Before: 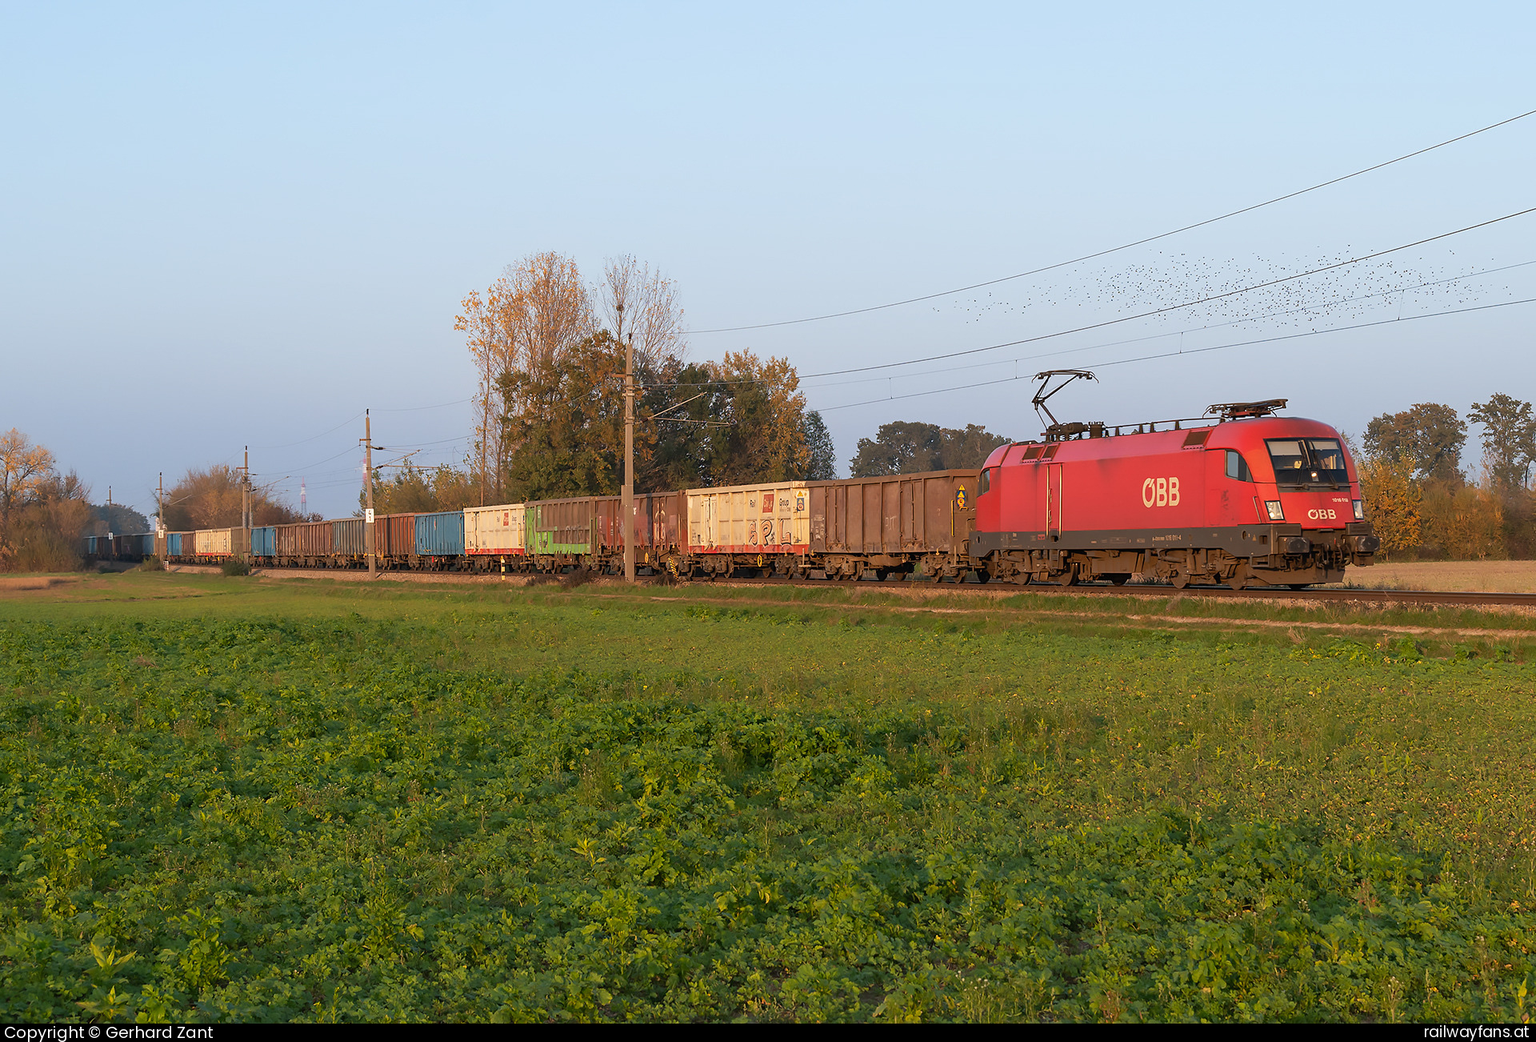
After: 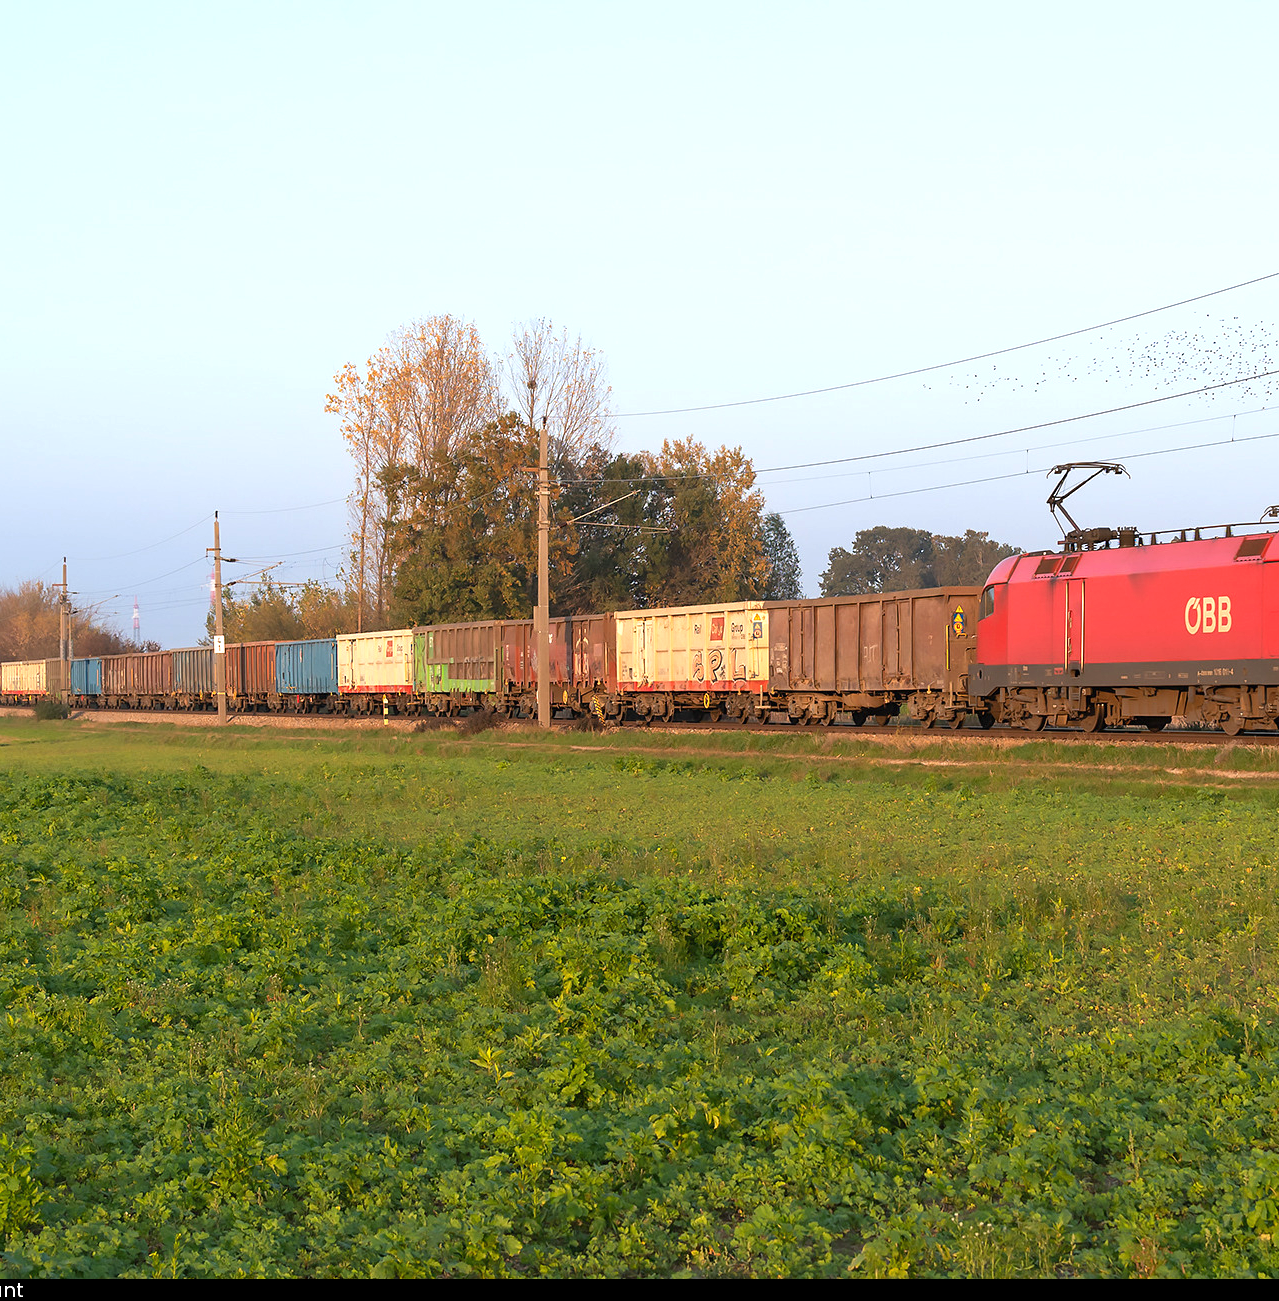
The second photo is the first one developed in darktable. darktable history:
crop and rotate: left 12.673%, right 20.66%
exposure: exposure 0.6 EV, compensate highlight preservation false
